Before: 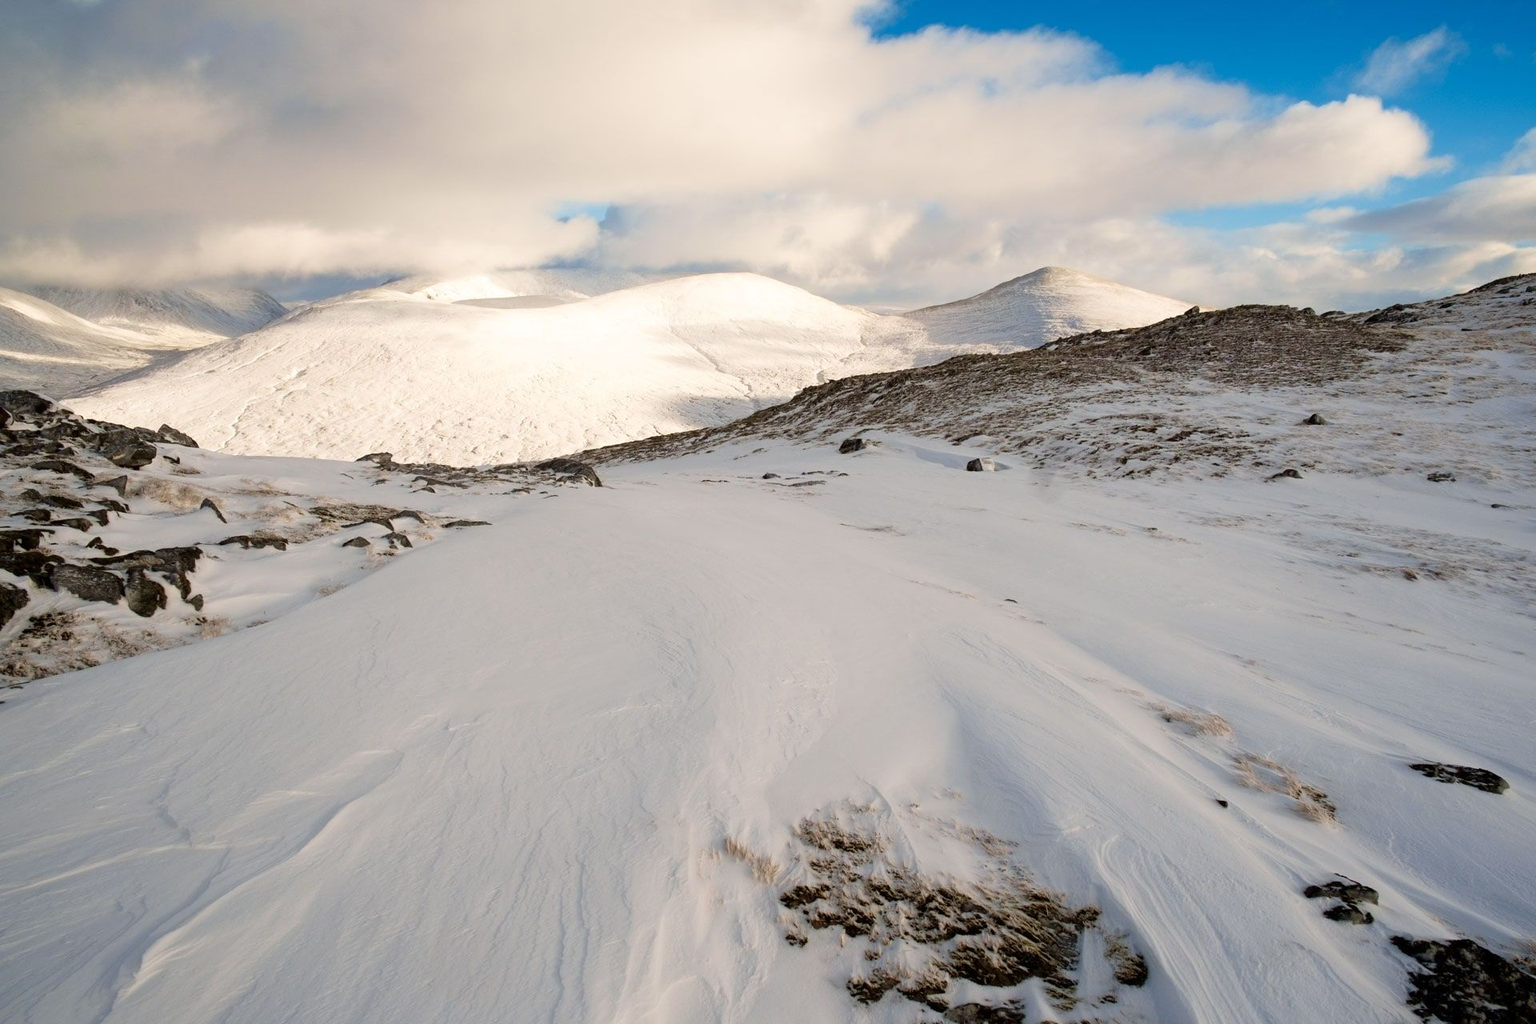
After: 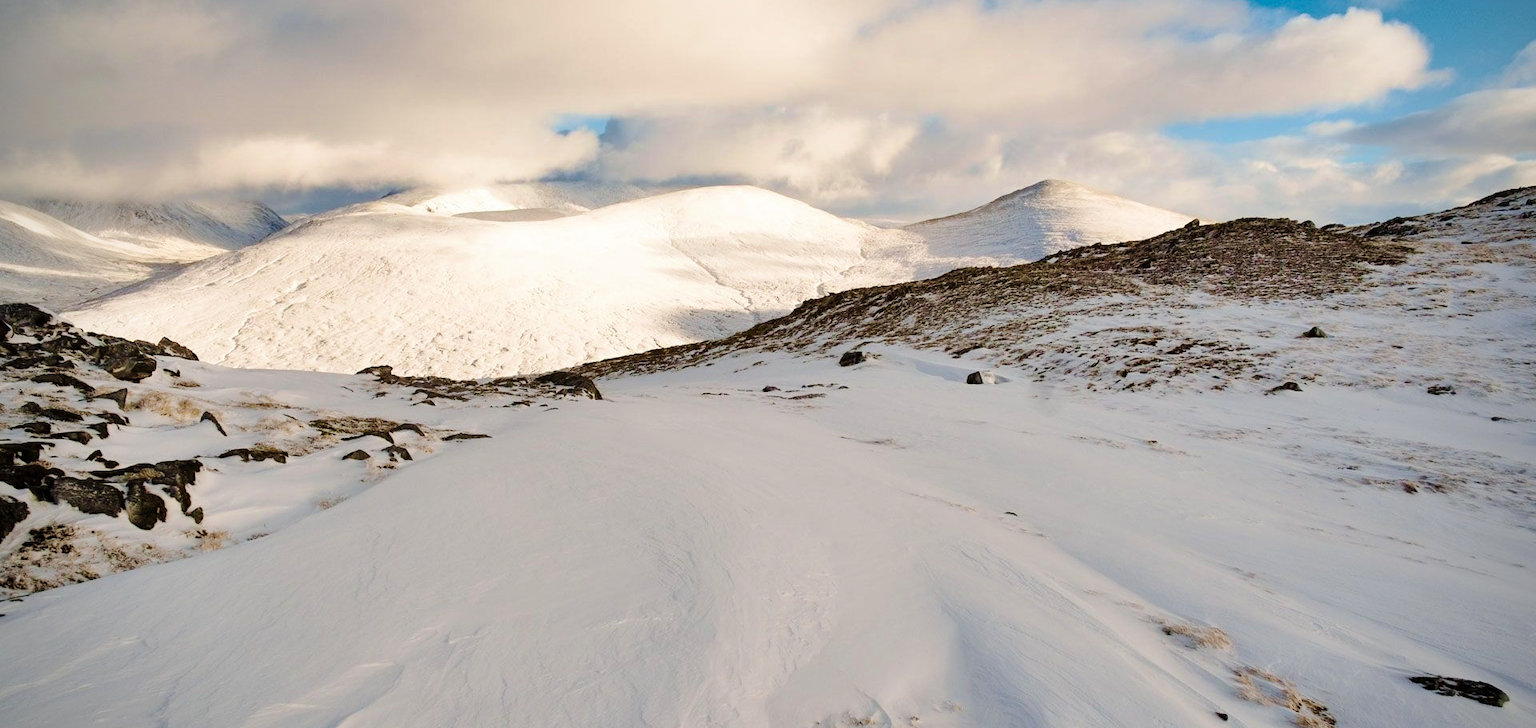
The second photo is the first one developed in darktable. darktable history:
shadows and highlights: white point adjustment 0.042, soften with gaussian
velvia: strength 30.08%
crop and rotate: top 8.525%, bottom 20.24%
vignetting: fall-off radius 61.25%
tone curve: curves: ch0 [(0, 0) (0.003, 0.002) (0.011, 0.009) (0.025, 0.018) (0.044, 0.03) (0.069, 0.043) (0.1, 0.057) (0.136, 0.079) (0.177, 0.125) (0.224, 0.178) (0.277, 0.255) (0.335, 0.341) (0.399, 0.443) (0.468, 0.553) (0.543, 0.644) (0.623, 0.718) (0.709, 0.779) (0.801, 0.849) (0.898, 0.929) (1, 1)], preserve colors none
